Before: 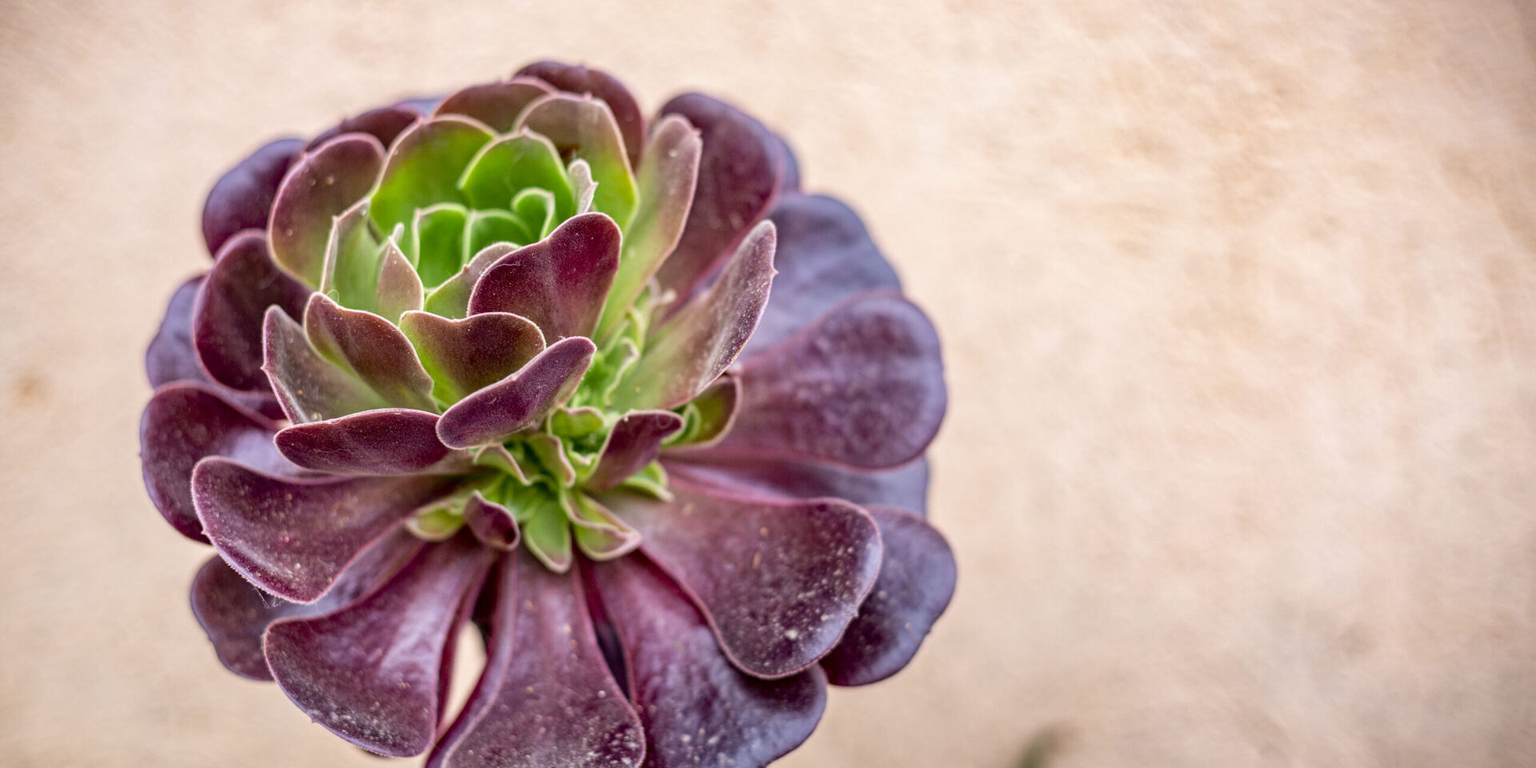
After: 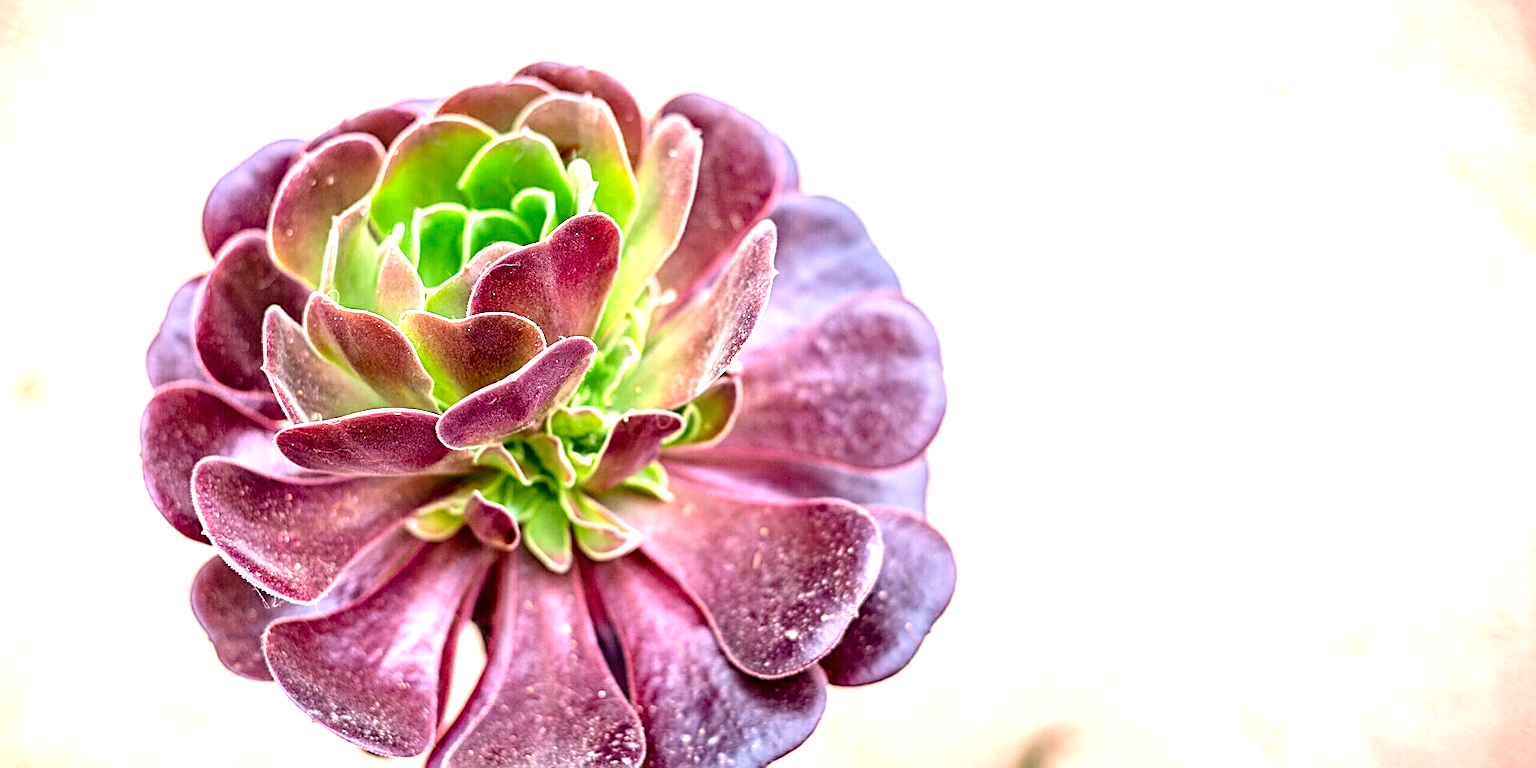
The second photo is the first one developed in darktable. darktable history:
exposure: black level correction 0, exposure 1.2 EV, compensate highlight preservation false
sharpen: amount 0.737
